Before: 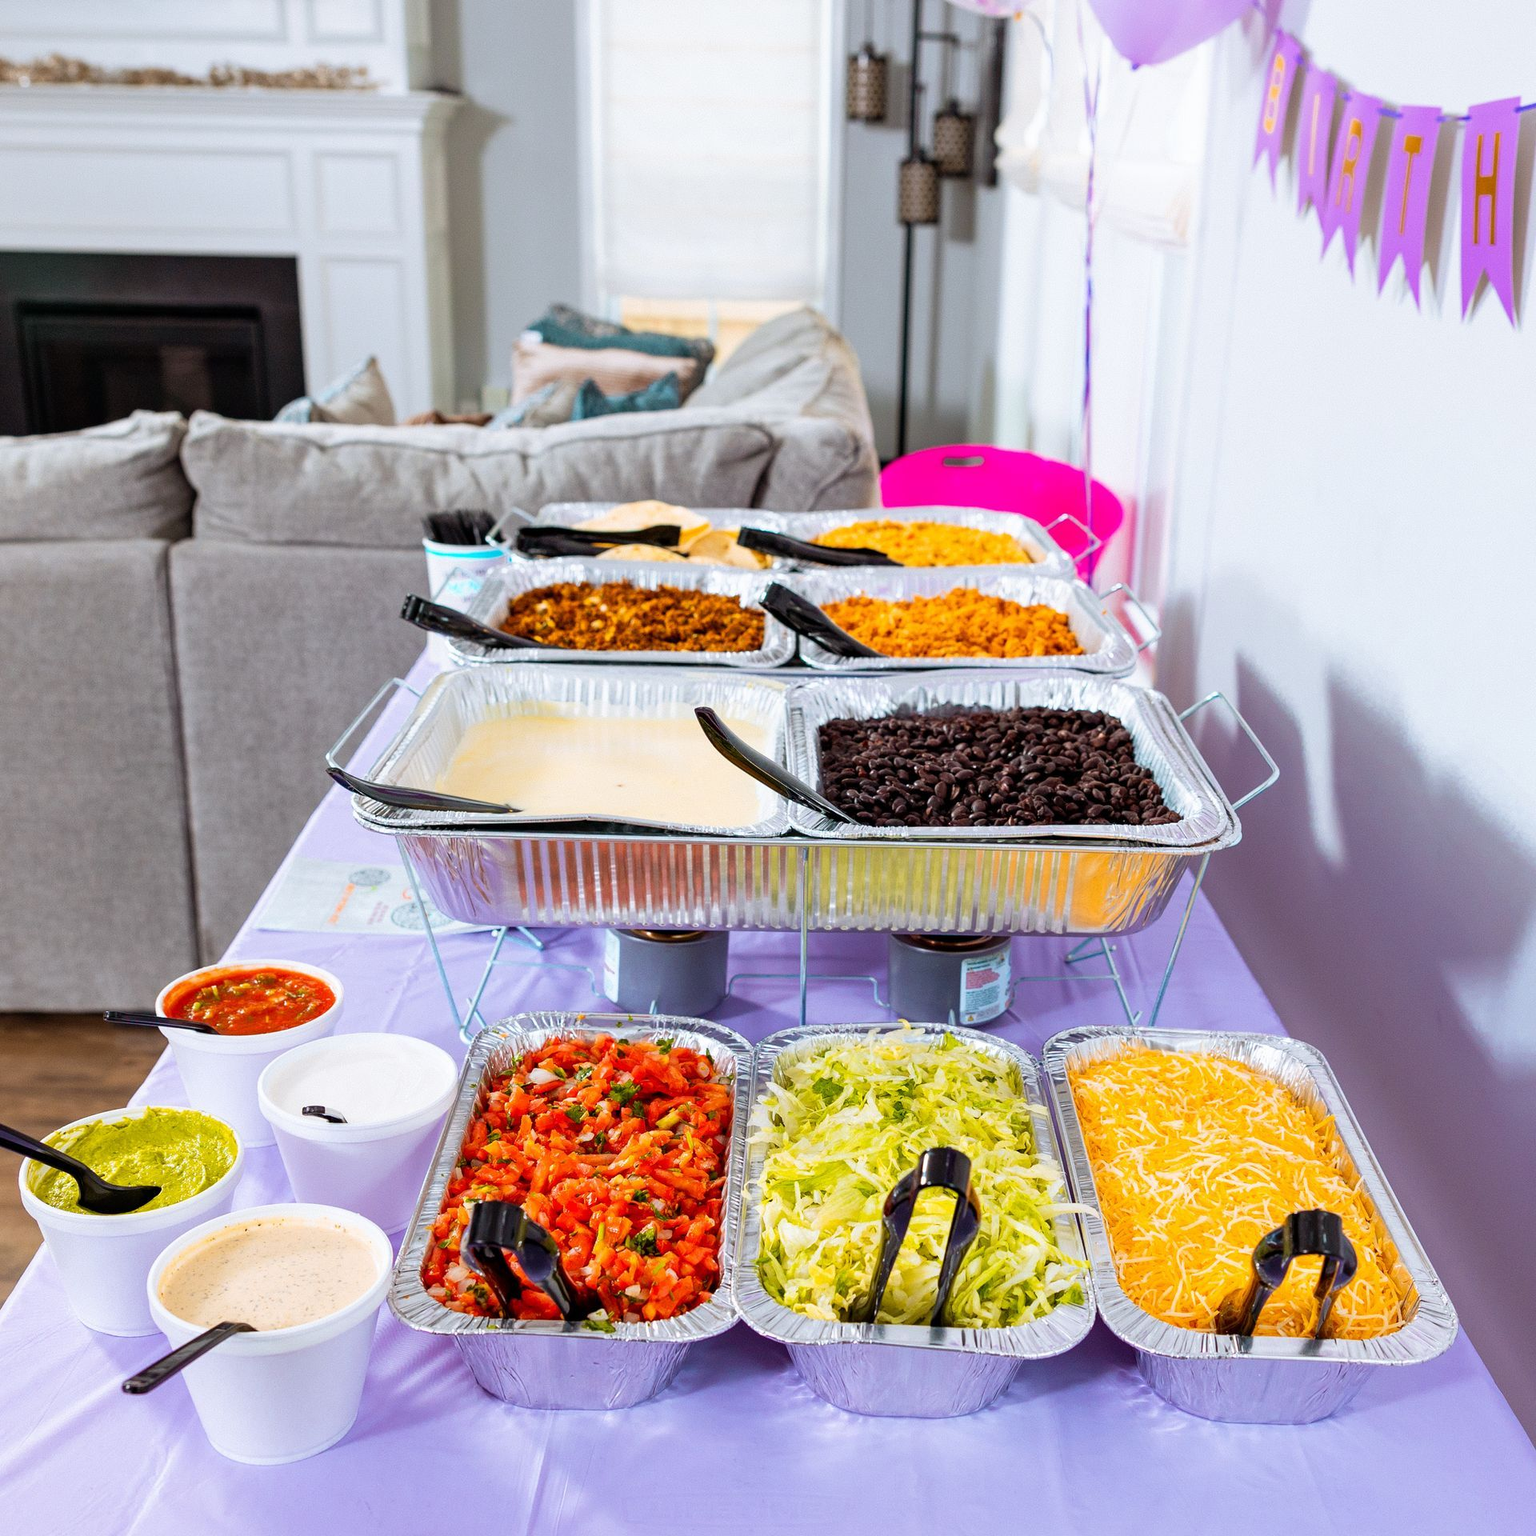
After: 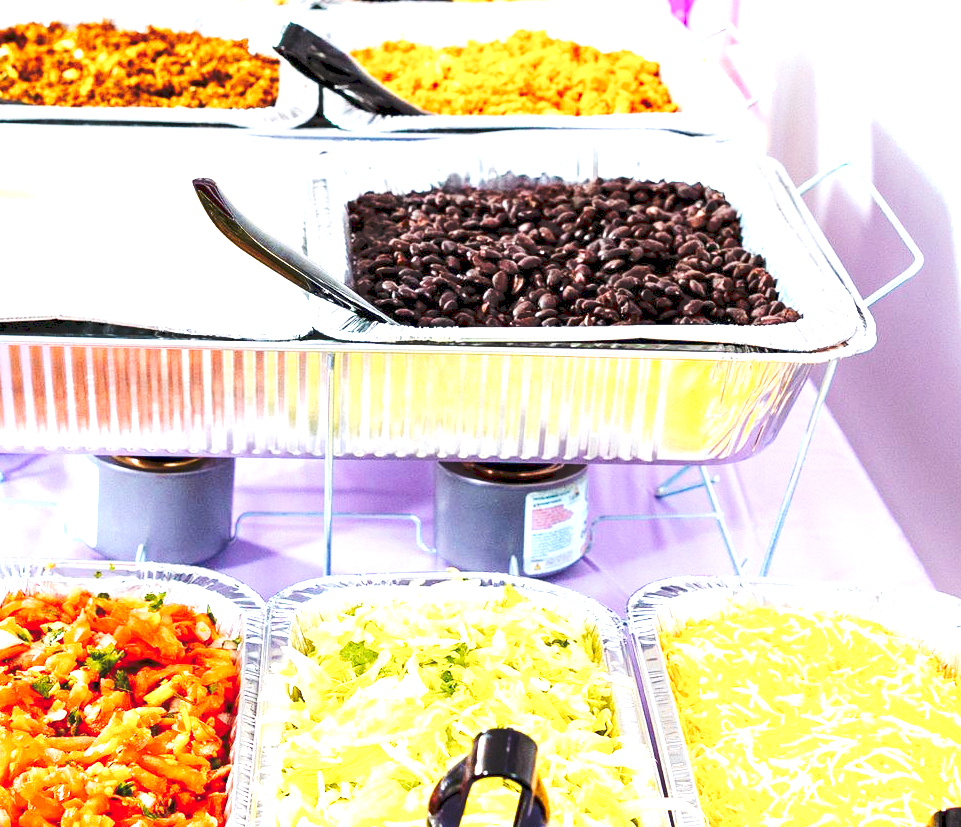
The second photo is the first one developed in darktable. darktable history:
tone equalizer: -8 EV -0.445 EV, -7 EV -0.383 EV, -6 EV -0.366 EV, -5 EV -0.26 EV, -3 EV 0.189 EV, -2 EV 0.317 EV, -1 EV 0.405 EV, +0 EV 0.388 EV, edges refinement/feathering 500, mask exposure compensation -1.57 EV, preserve details no
tone curve: curves: ch0 [(0, 0) (0.003, 0.117) (0.011, 0.125) (0.025, 0.133) (0.044, 0.144) (0.069, 0.152) (0.1, 0.167) (0.136, 0.186) (0.177, 0.21) (0.224, 0.244) (0.277, 0.295) (0.335, 0.357) (0.399, 0.445) (0.468, 0.531) (0.543, 0.629) (0.623, 0.716) (0.709, 0.803) (0.801, 0.876) (0.898, 0.939) (1, 1)], preserve colors none
exposure: black level correction 0.002, exposure 1 EV, compensate highlight preservation false
crop: left 35.212%, top 36.805%, right 14.715%, bottom 20.089%
